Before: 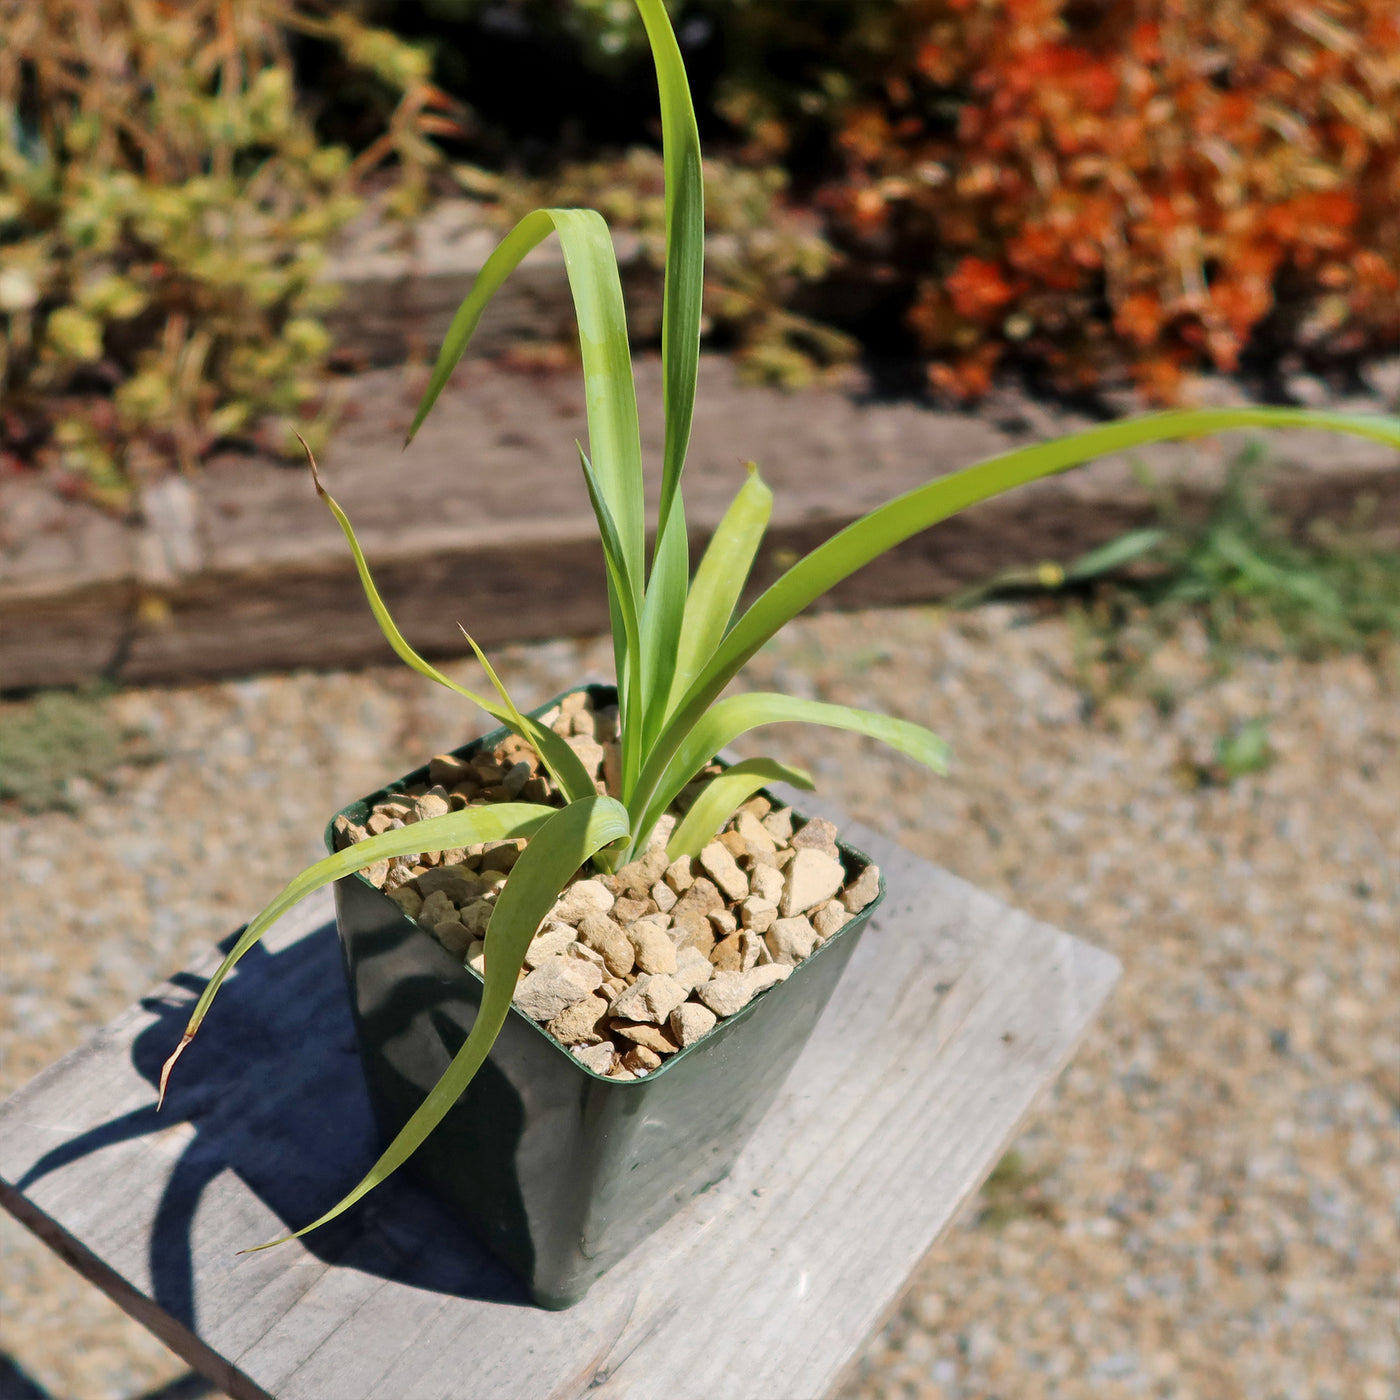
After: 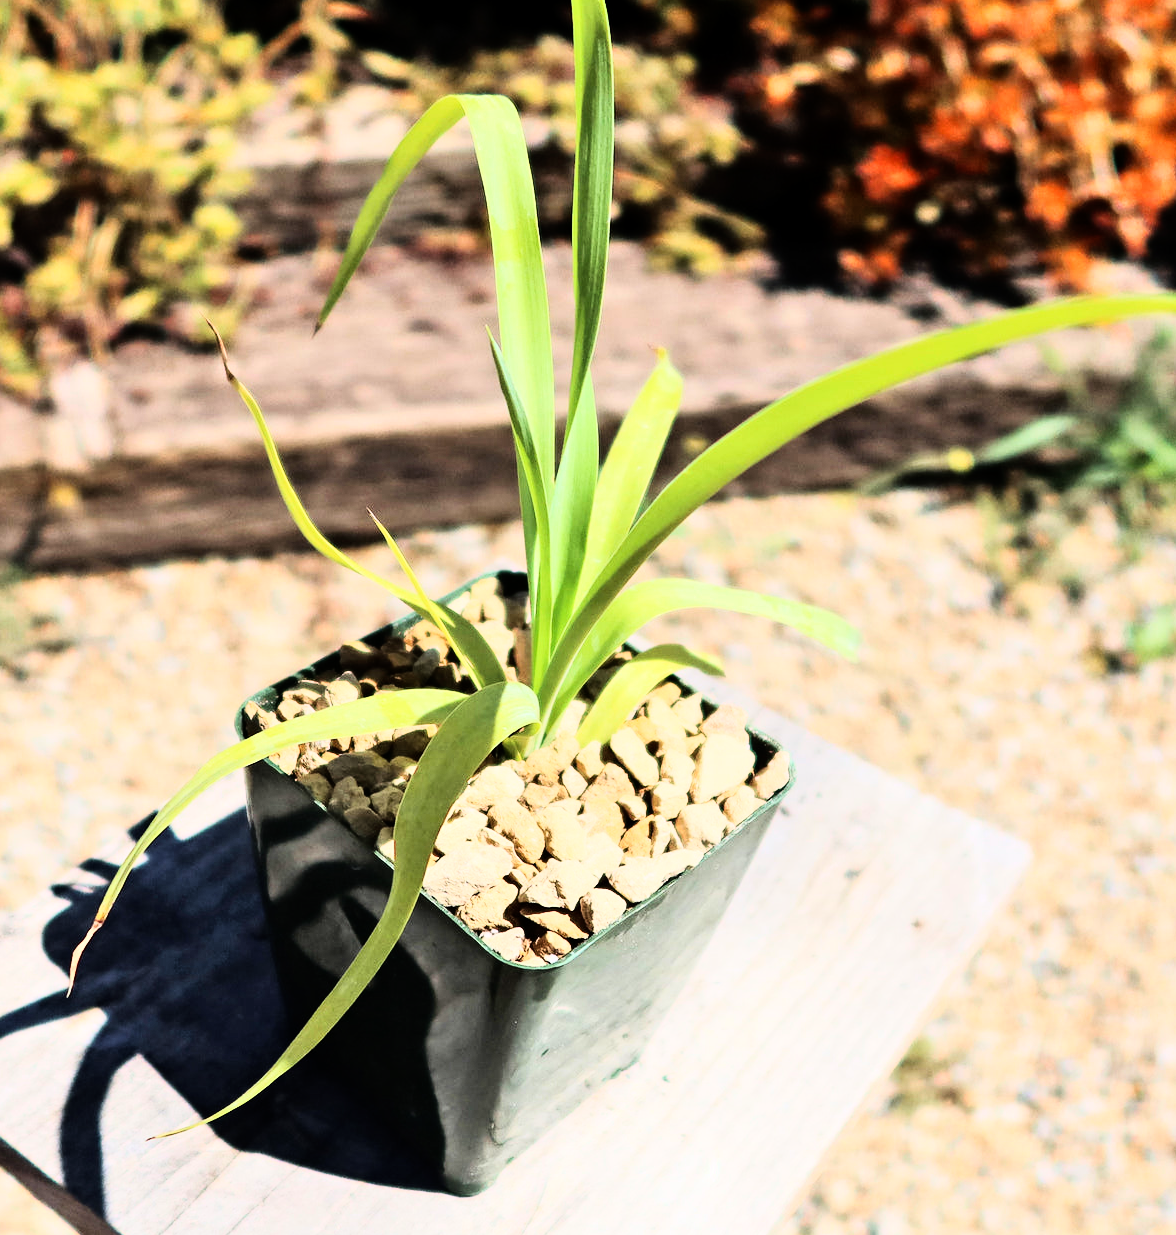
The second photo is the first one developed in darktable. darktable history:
crop: left 6.446%, top 8.188%, right 9.538%, bottom 3.548%
rgb curve: curves: ch0 [(0, 0) (0.21, 0.15) (0.24, 0.21) (0.5, 0.75) (0.75, 0.96) (0.89, 0.99) (1, 1)]; ch1 [(0, 0.02) (0.21, 0.13) (0.25, 0.2) (0.5, 0.67) (0.75, 0.9) (0.89, 0.97) (1, 1)]; ch2 [(0, 0.02) (0.21, 0.13) (0.25, 0.2) (0.5, 0.67) (0.75, 0.9) (0.89, 0.97) (1, 1)], compensate middle gray true
